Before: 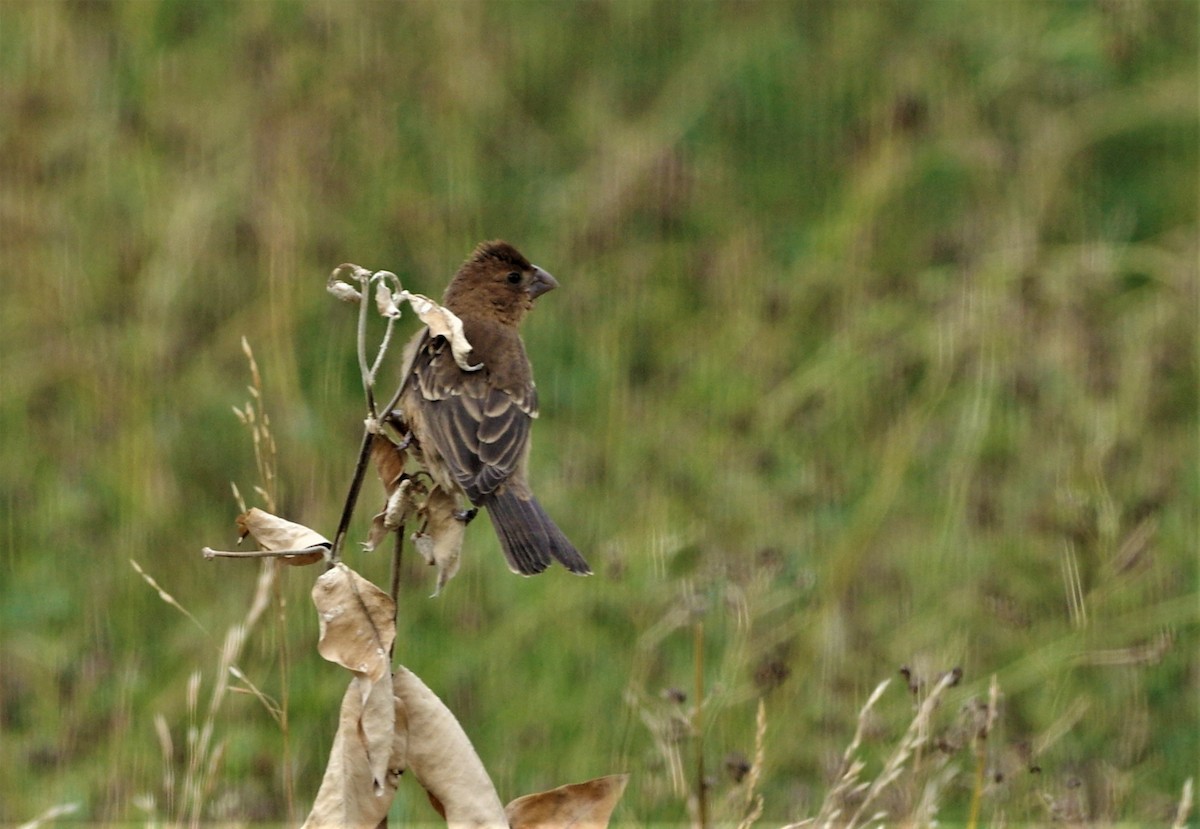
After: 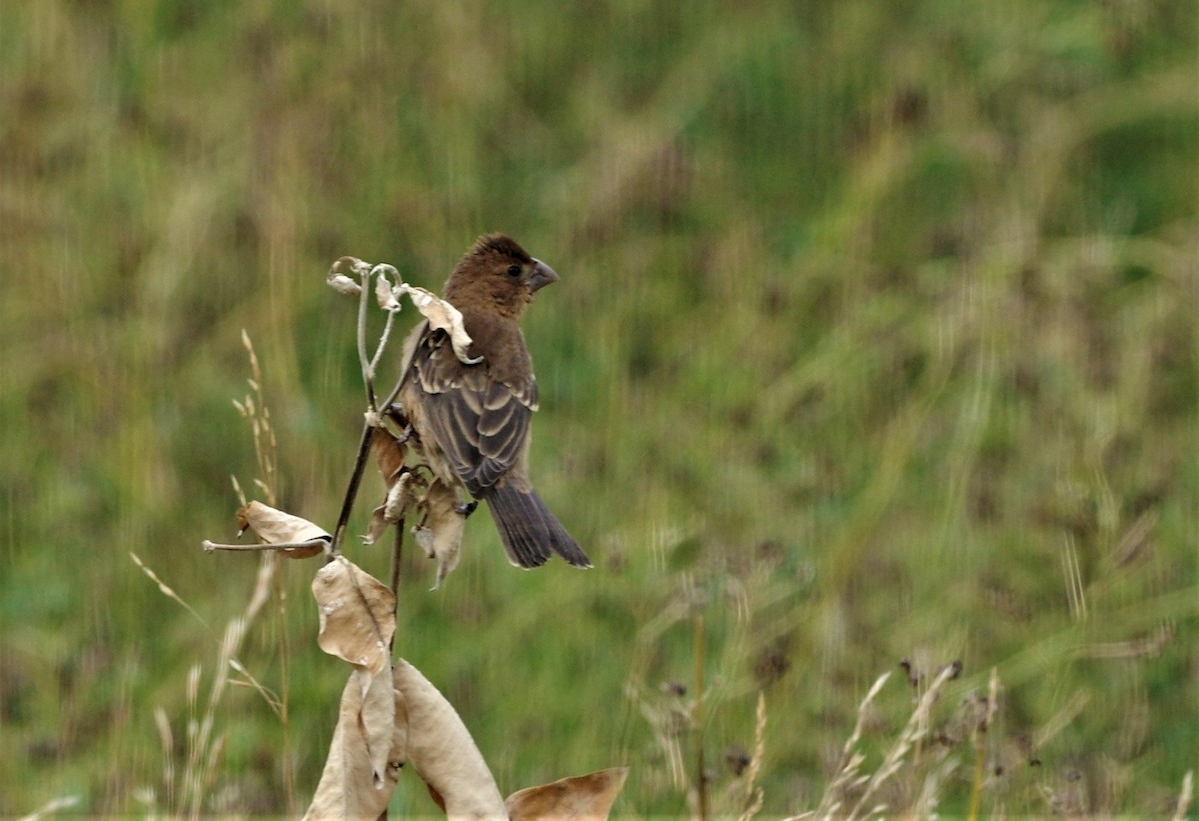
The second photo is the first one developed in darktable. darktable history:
crop: top 0.935%, right 0.03%
